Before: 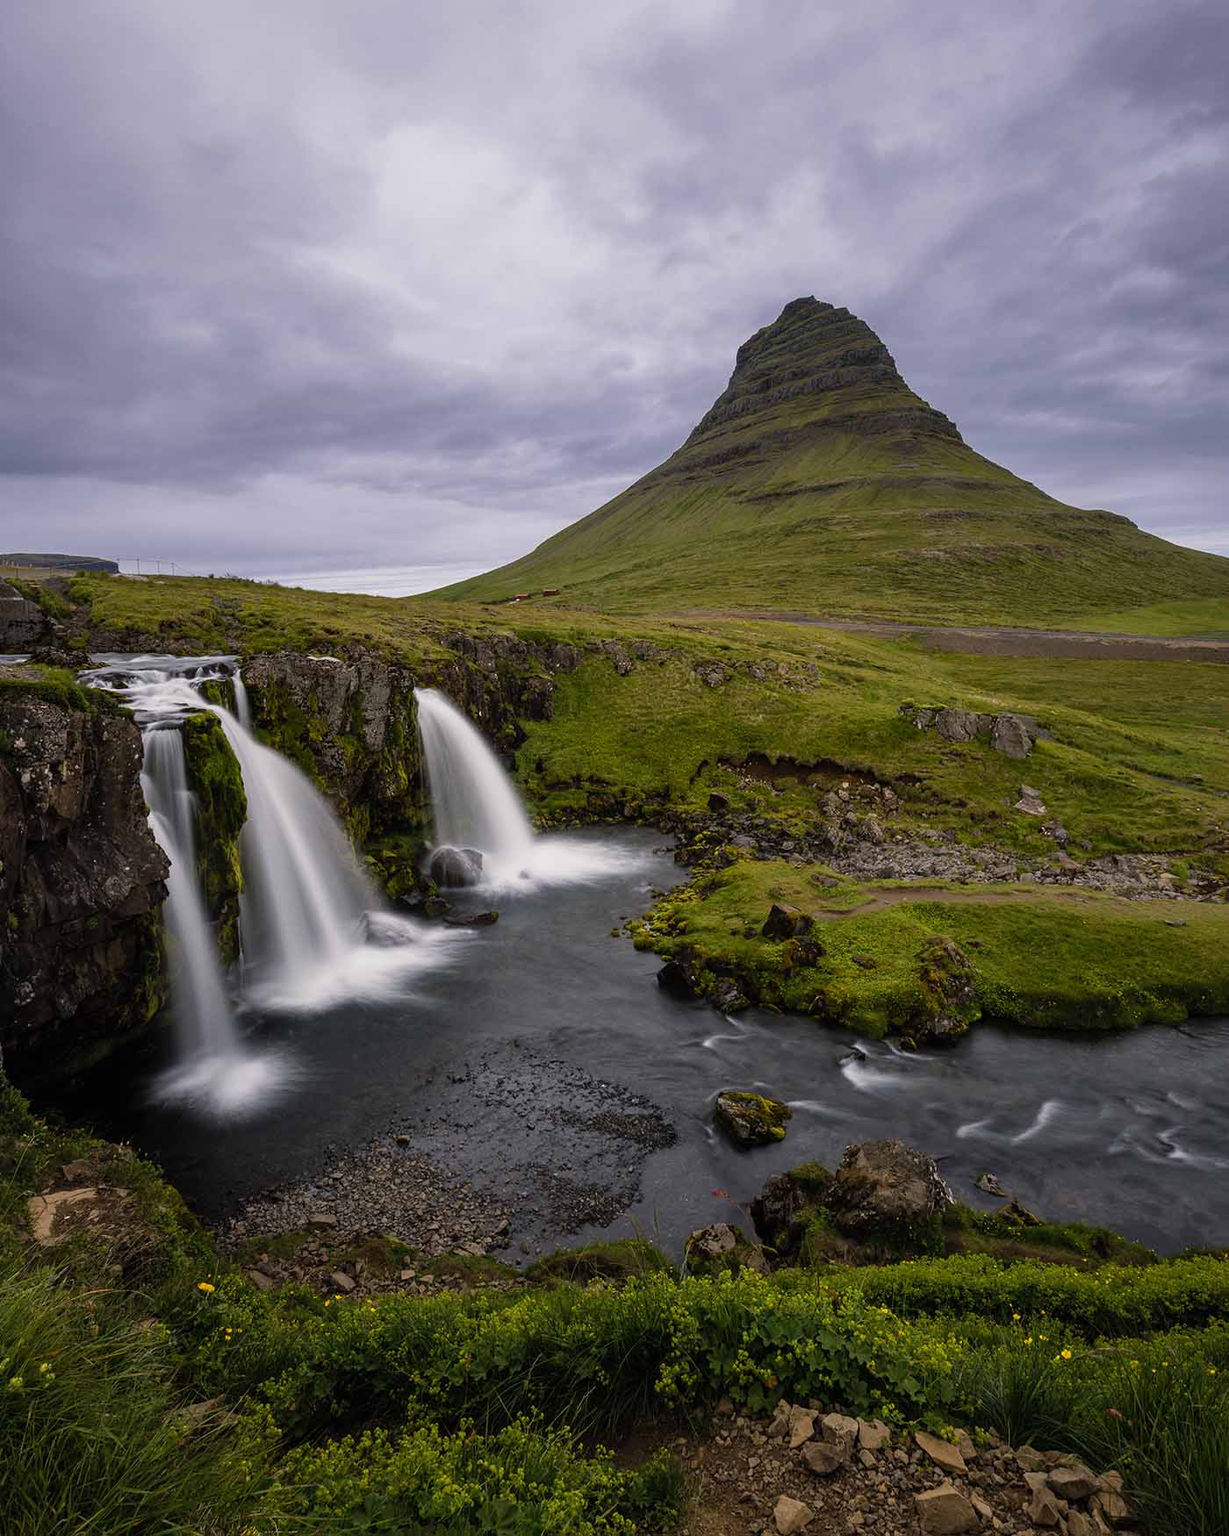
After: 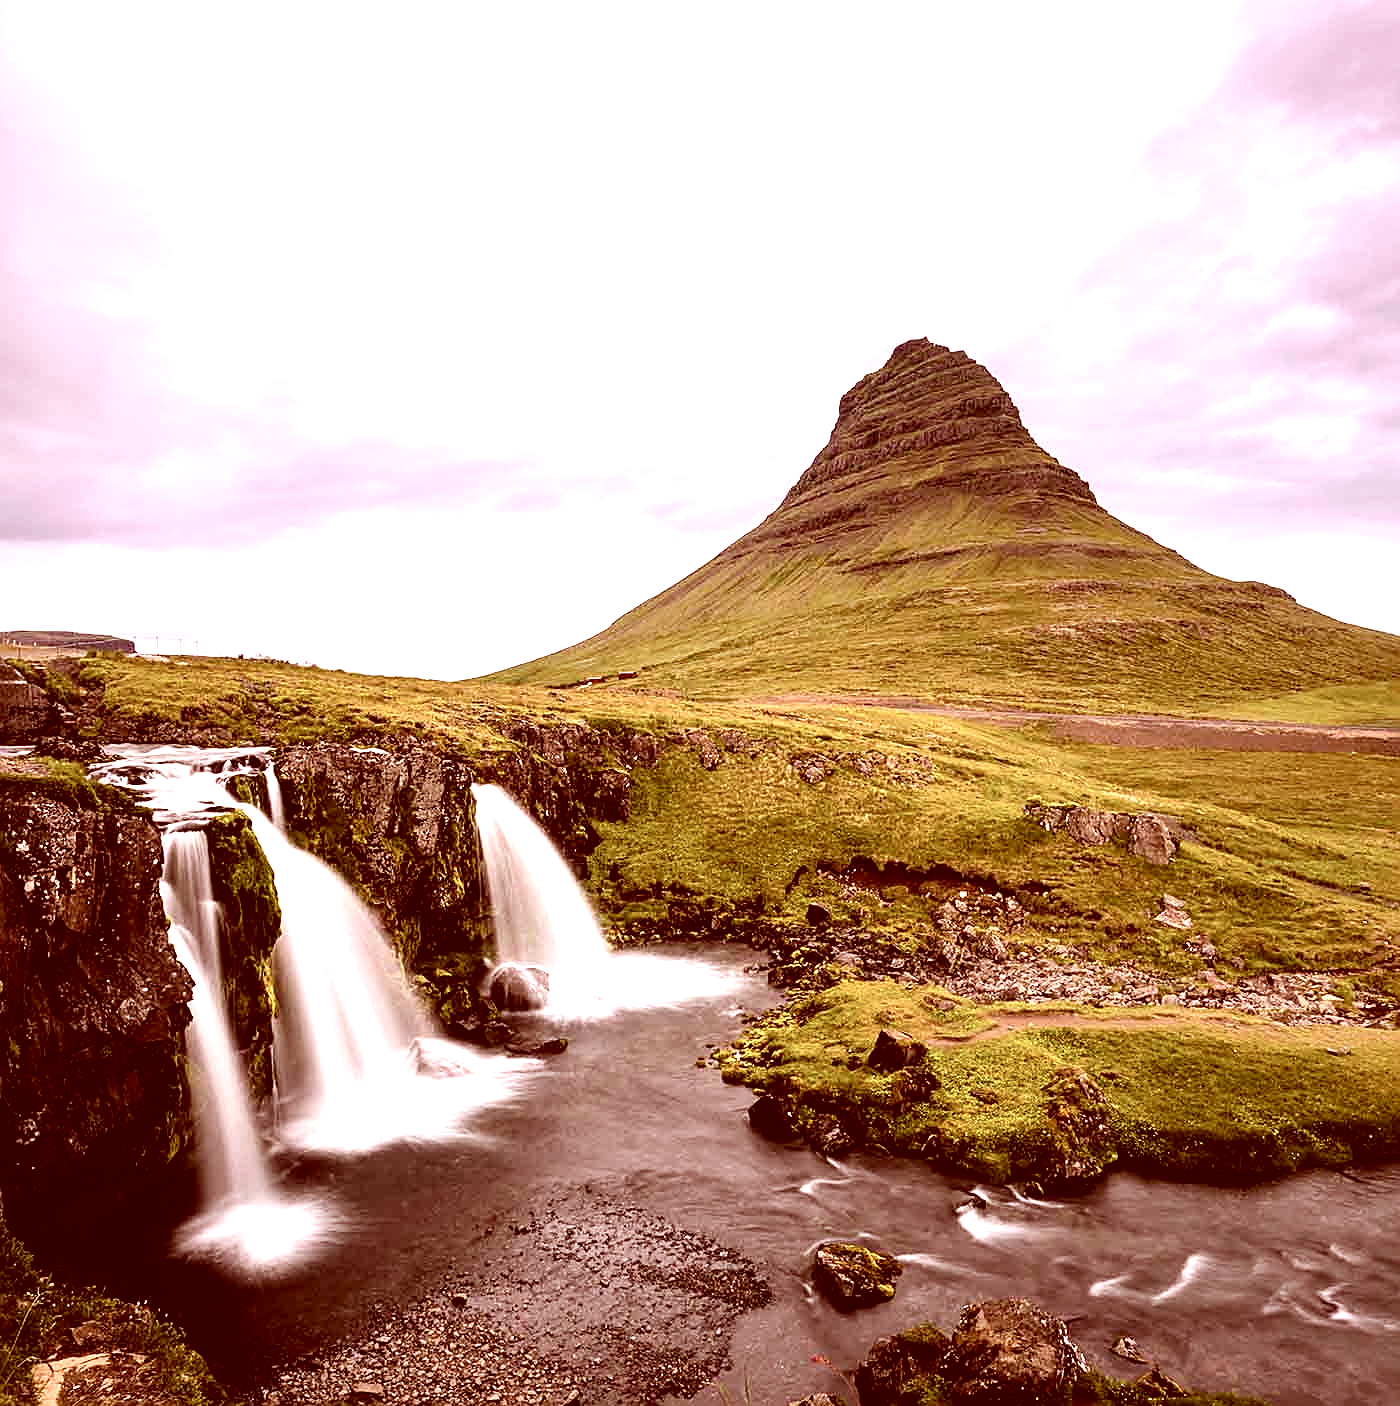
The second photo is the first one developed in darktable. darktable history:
crop: bottom 19.652%
exposure: exposure 0.76 EV, compensate highlight preservation false
color balance rgb: linear chroma grading › global chroma 8.887%, perceptual saturation grading › global saturation 0.676%, perceptual saturation grading › mid-tones 11.478%, perceptual brilliance grading › global brilliance 15.83%, perceptual brilliance grading › shadows -34.834%, global vibrance 24.09%, contrast -25.44%
sharpen: on, module defaults
color correction: highlights a* 9.15, highlights b* 8.71, shadows a* 39.79, shadows b* 39.49, saturation 0.799
contrast brightness saturation: contrast 0.099, saturation -0.368
tone equalizer: -8 EV -1.08 EV, -7 EV -0.974 EV, -6 EV -0.88 EV, -5 EV -0.587 EV, -3 EV 0.579 EV, -2 EV 0.853 EV, -1 EV 0.994 EV, +0 EV 1.07 EV
